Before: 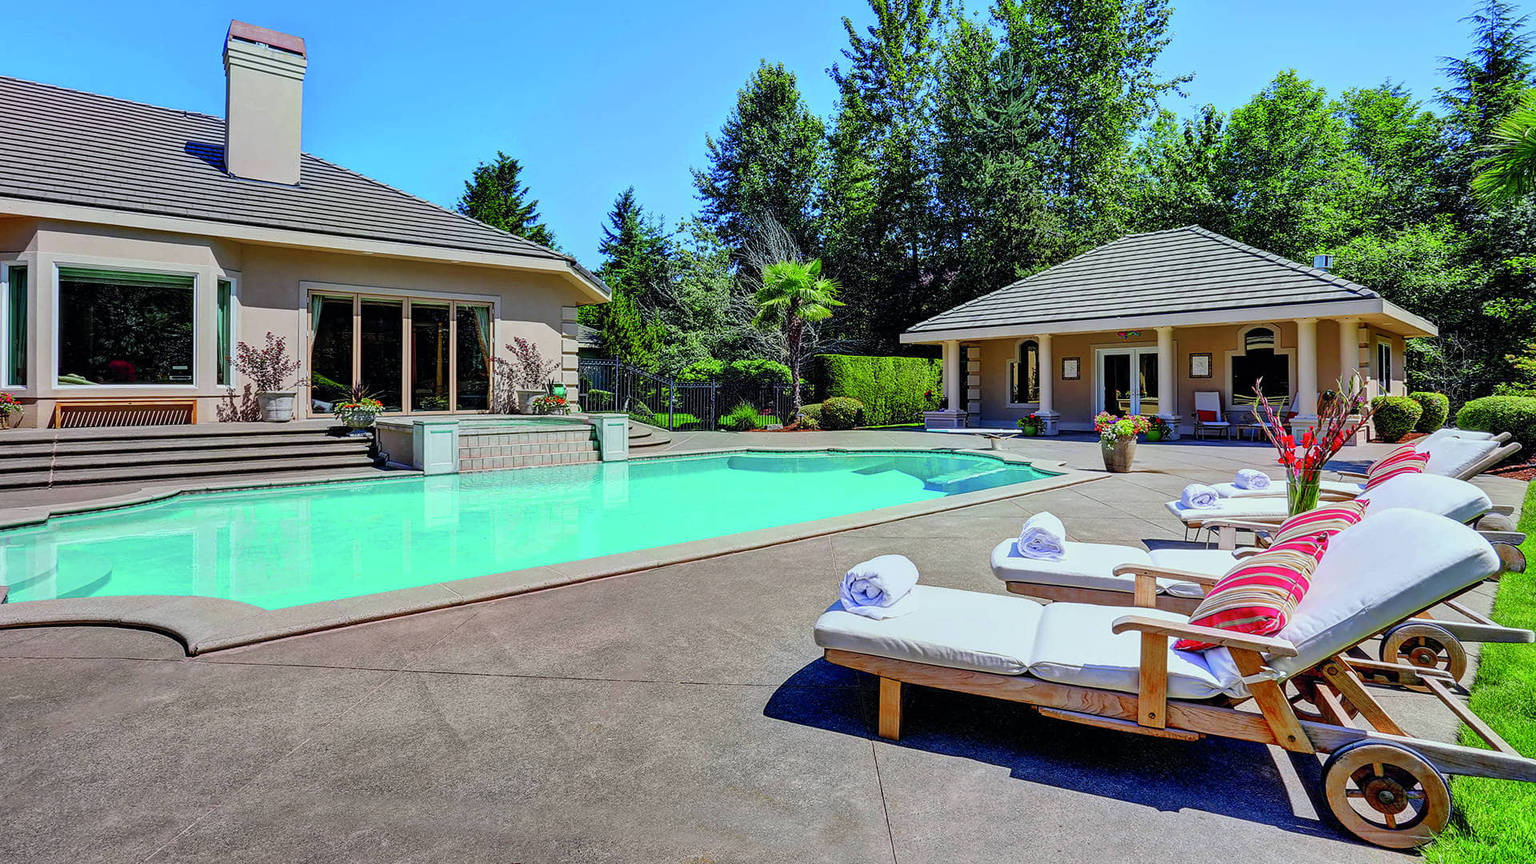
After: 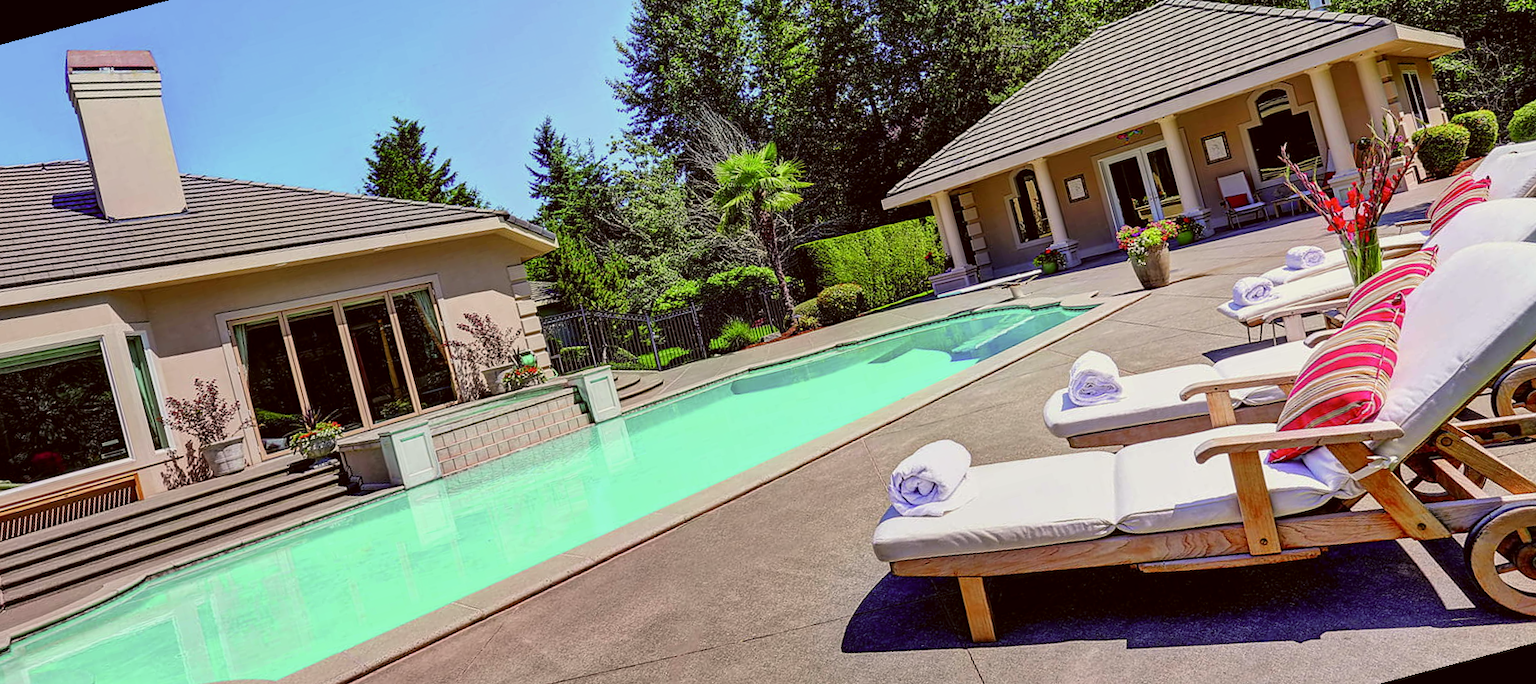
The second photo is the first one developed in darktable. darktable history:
color correction: highlights a* 6.27, highlights b* 8.19, shadows a* 5.94, shadows b* 7.23, saturation 0.9
tone equalizer: on, module defaults
rotate and perspective: rotation -14.8°, crop left 0.1, crop right 0.903, crop top 0.25, crop bottom 0.748
